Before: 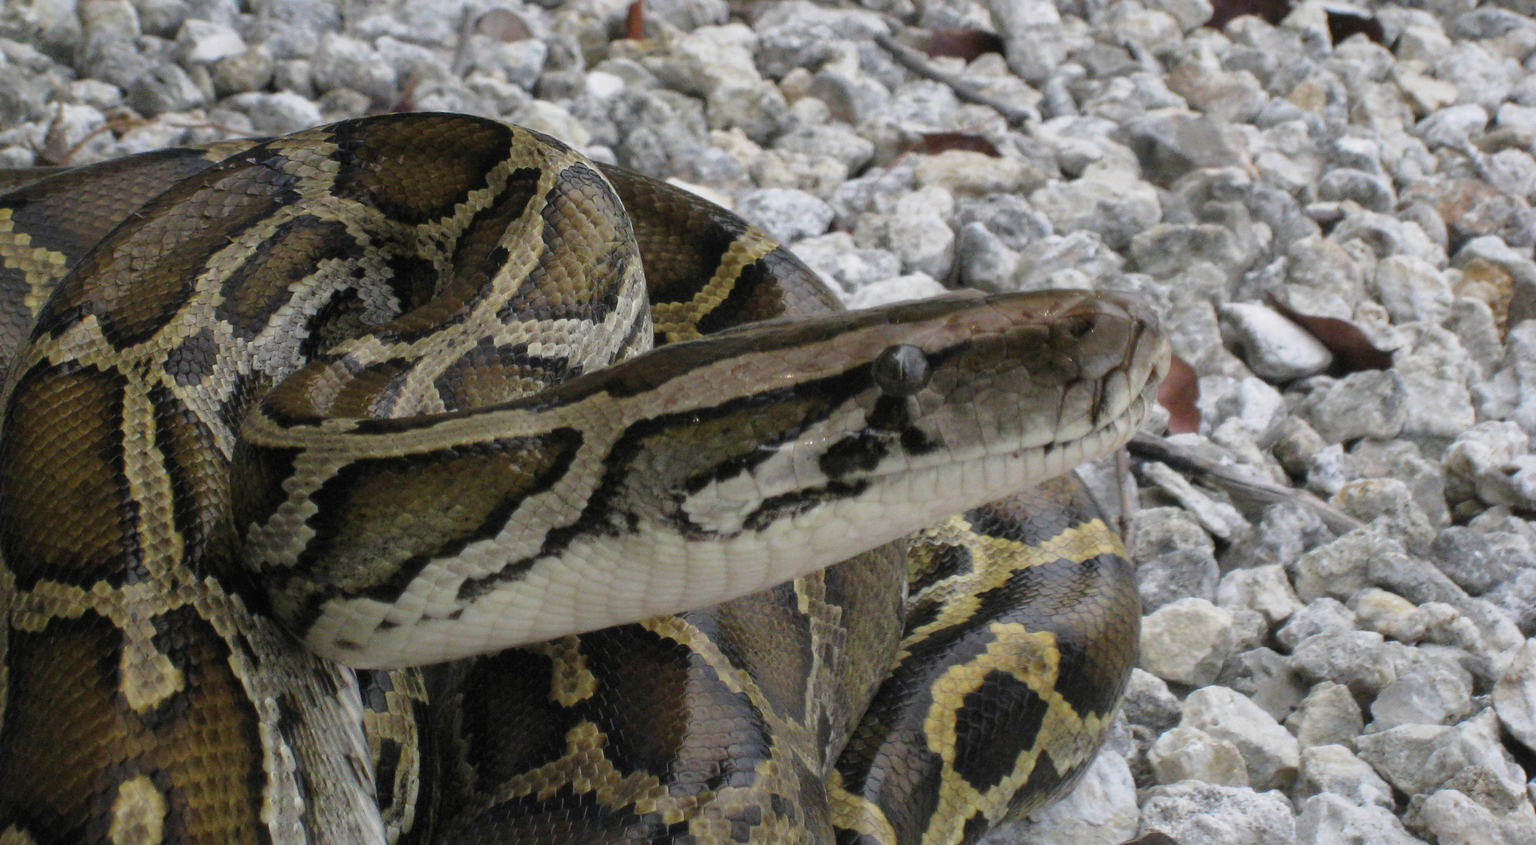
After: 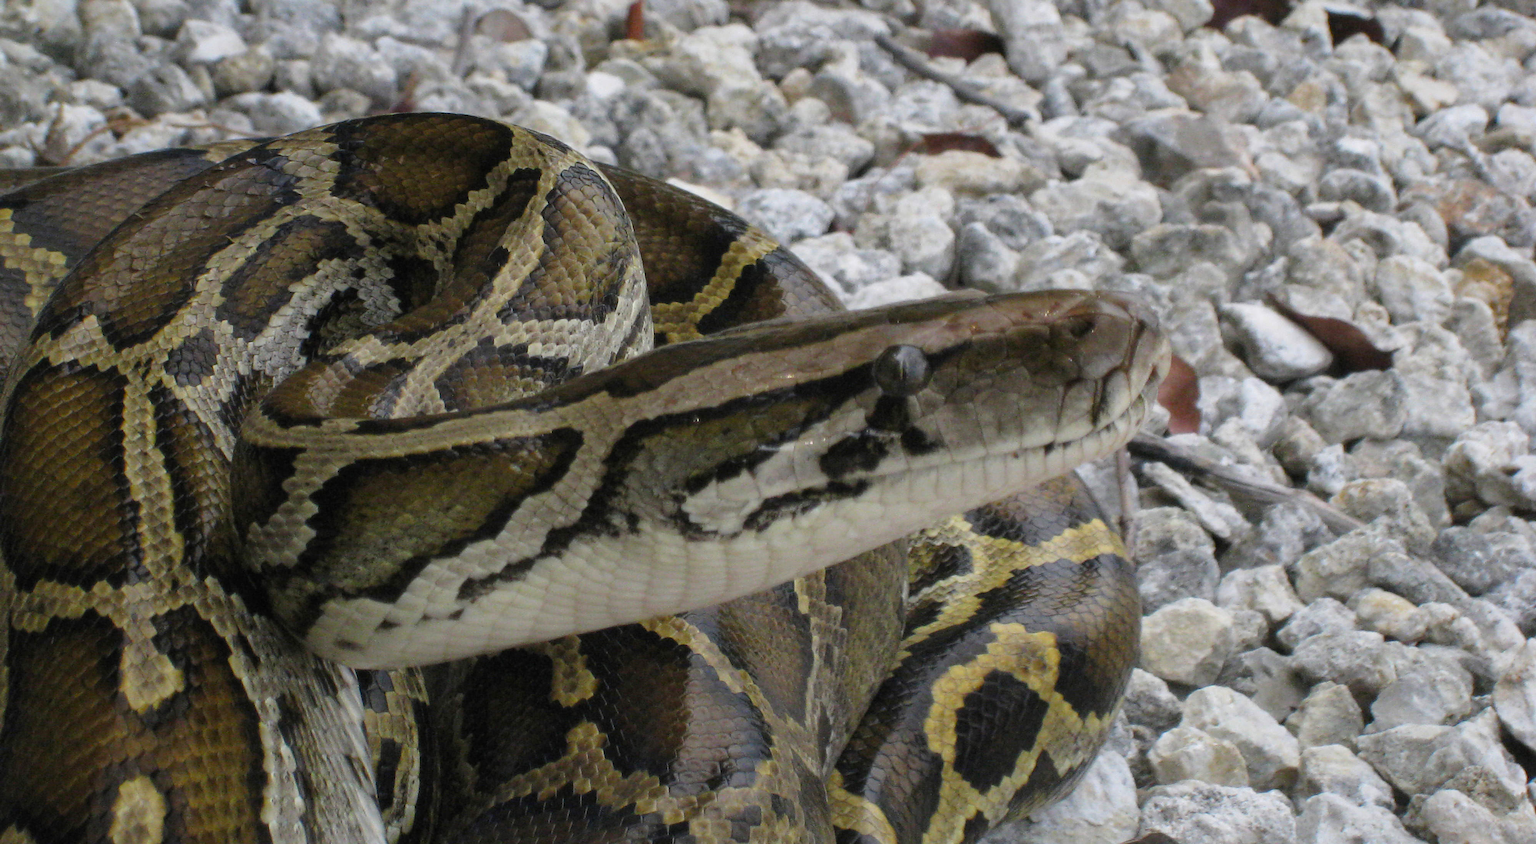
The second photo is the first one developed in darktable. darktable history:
tone equalizer: edges refinement/feathering 500, mask exposure compensation -1.57 EV, preserve details guided filter
color balance rgb: linear chroma grading › global chroma 9.772%, perceptual saturation grading › global saturation 0.495%
